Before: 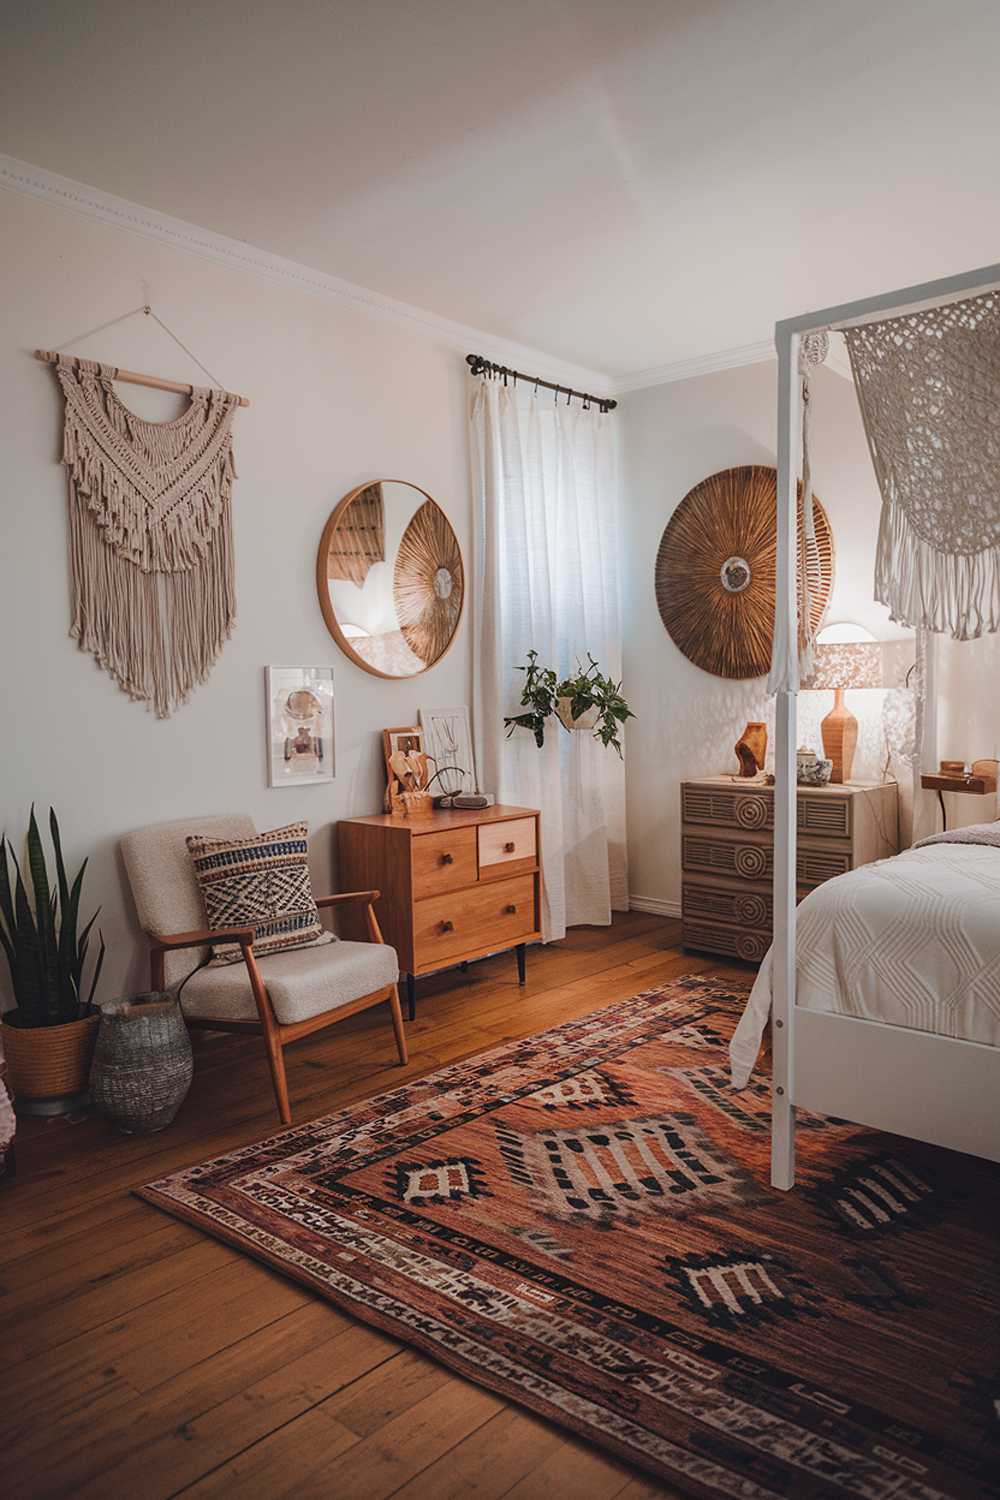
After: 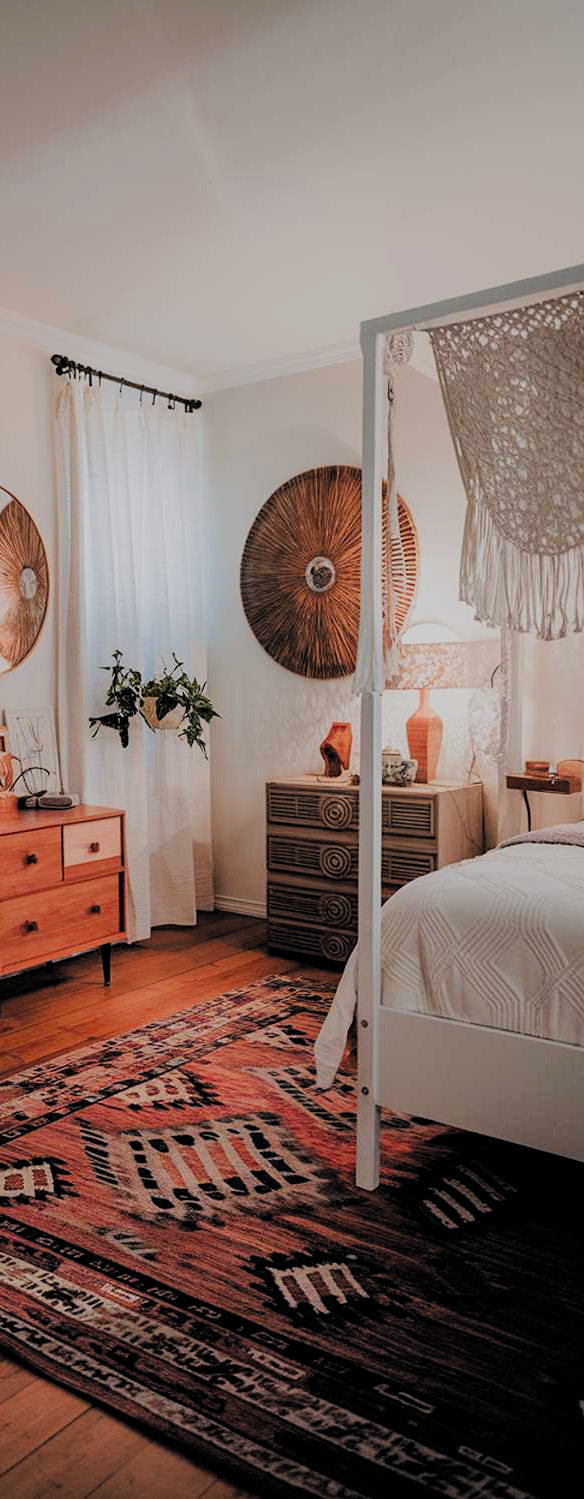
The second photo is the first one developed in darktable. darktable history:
crop: left 41.516%
color zones: curves: ch1 [(0.24, 0.629) (0.75, 0.5)]; ch2 [(0.255, 0.454) (0.745, 0.491)]
filmic rgb: black relative exposure -4.27 EV, white relative exposure 4.56 EV, hardness 2.37, contrast 1.06, add noise in highlights 0.001, color science v3 (2019), use custom middle-gray values true, contrast in highlights soft
